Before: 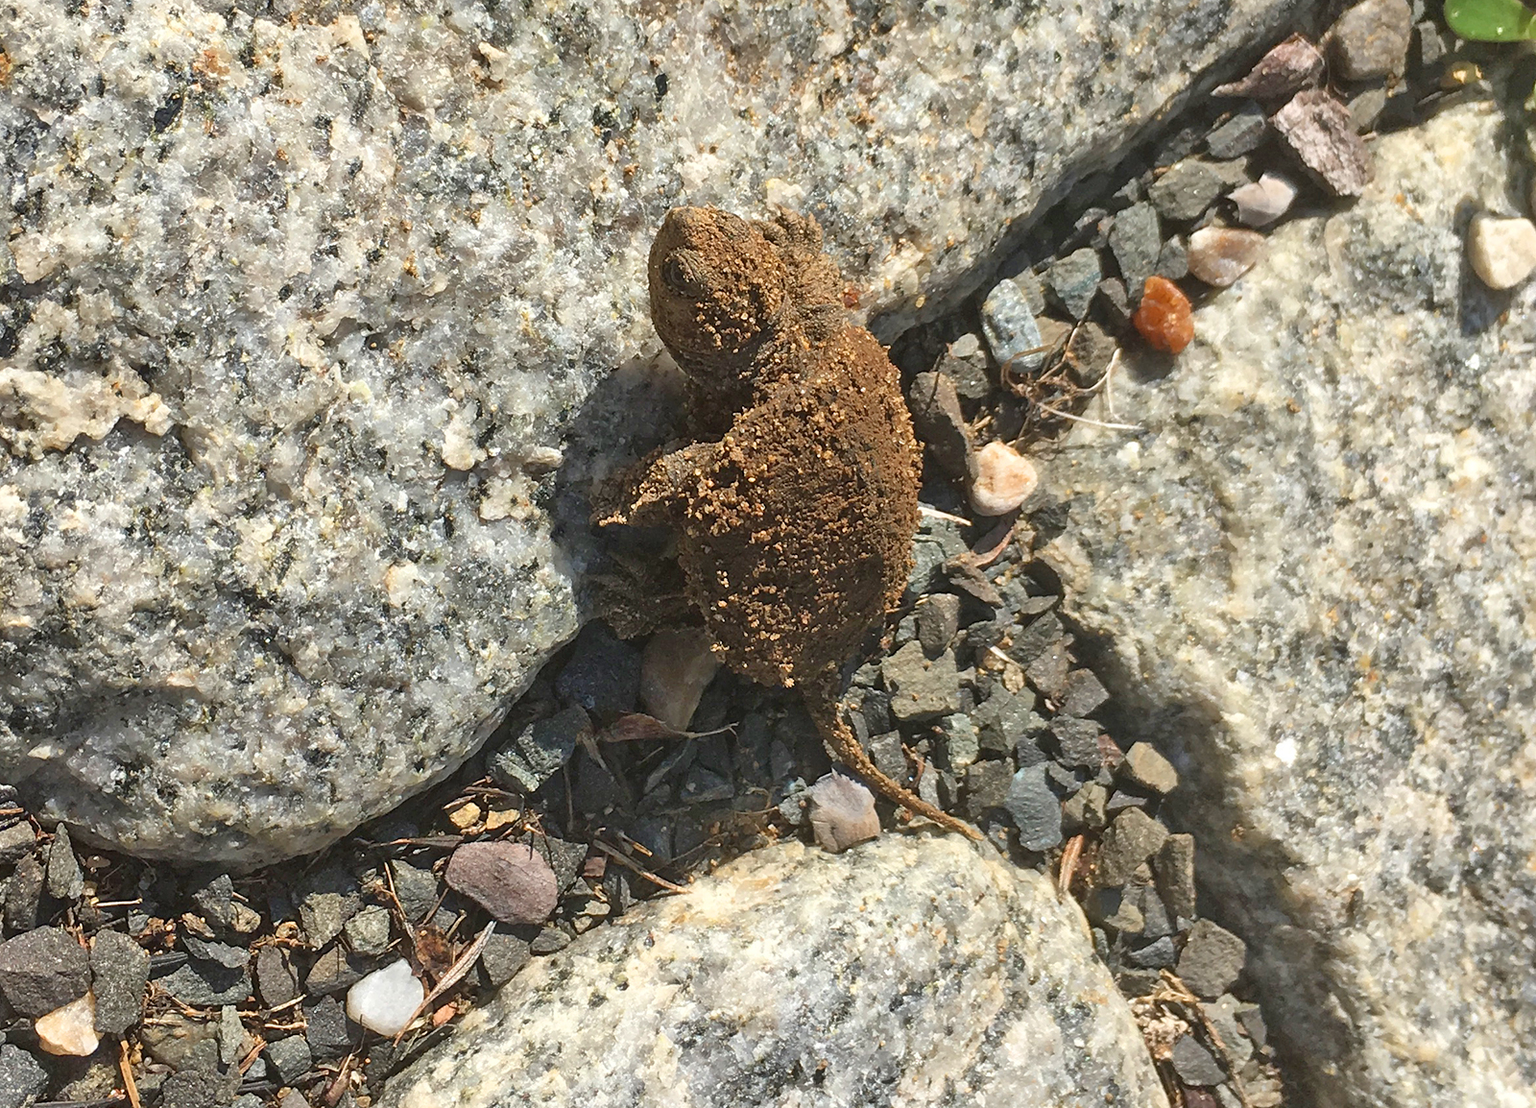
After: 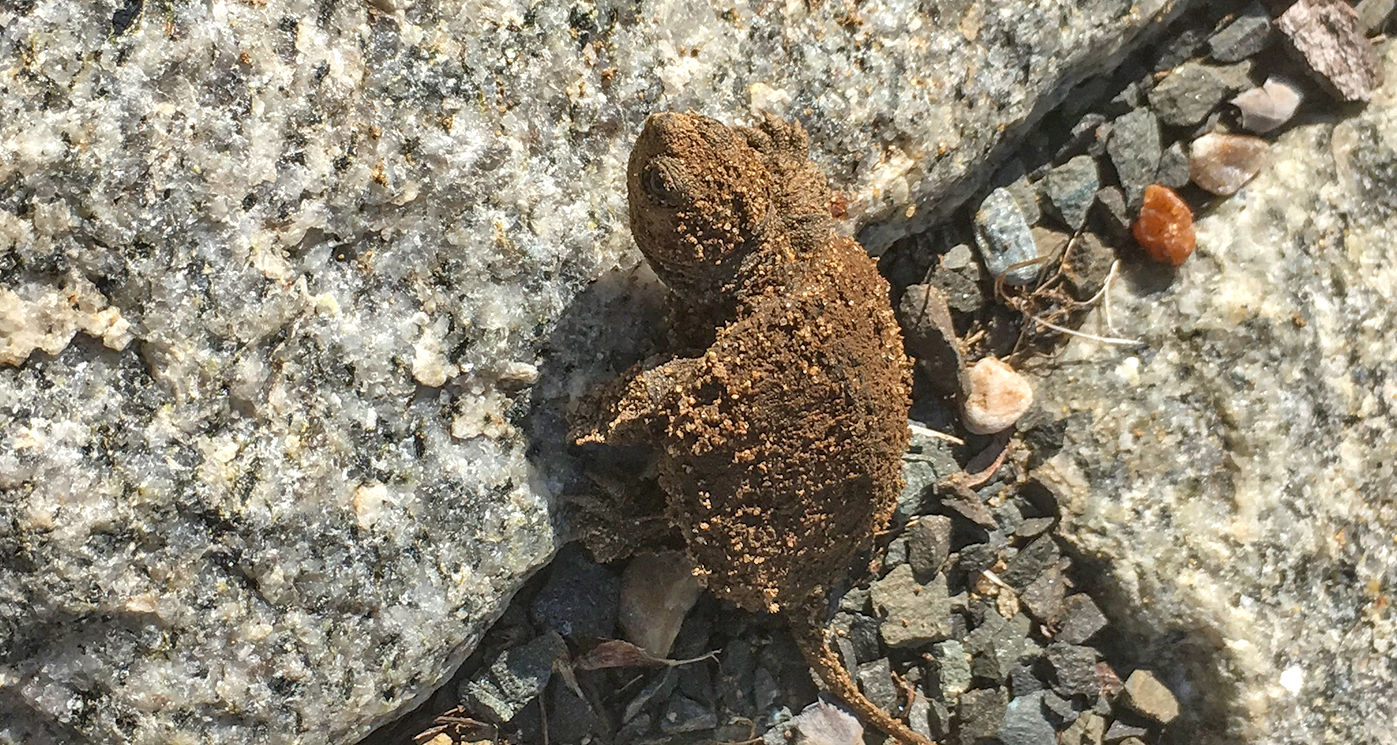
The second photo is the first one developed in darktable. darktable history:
shadows and highlights: shadows 20.91, highlights -35.45, soften with gaussian
rotate and perspective: crop left 0, crop top 0
local contrast: detail 130%
crop: left 3.015%, top 8.969%, right 9.647%, bottom 26.457%
